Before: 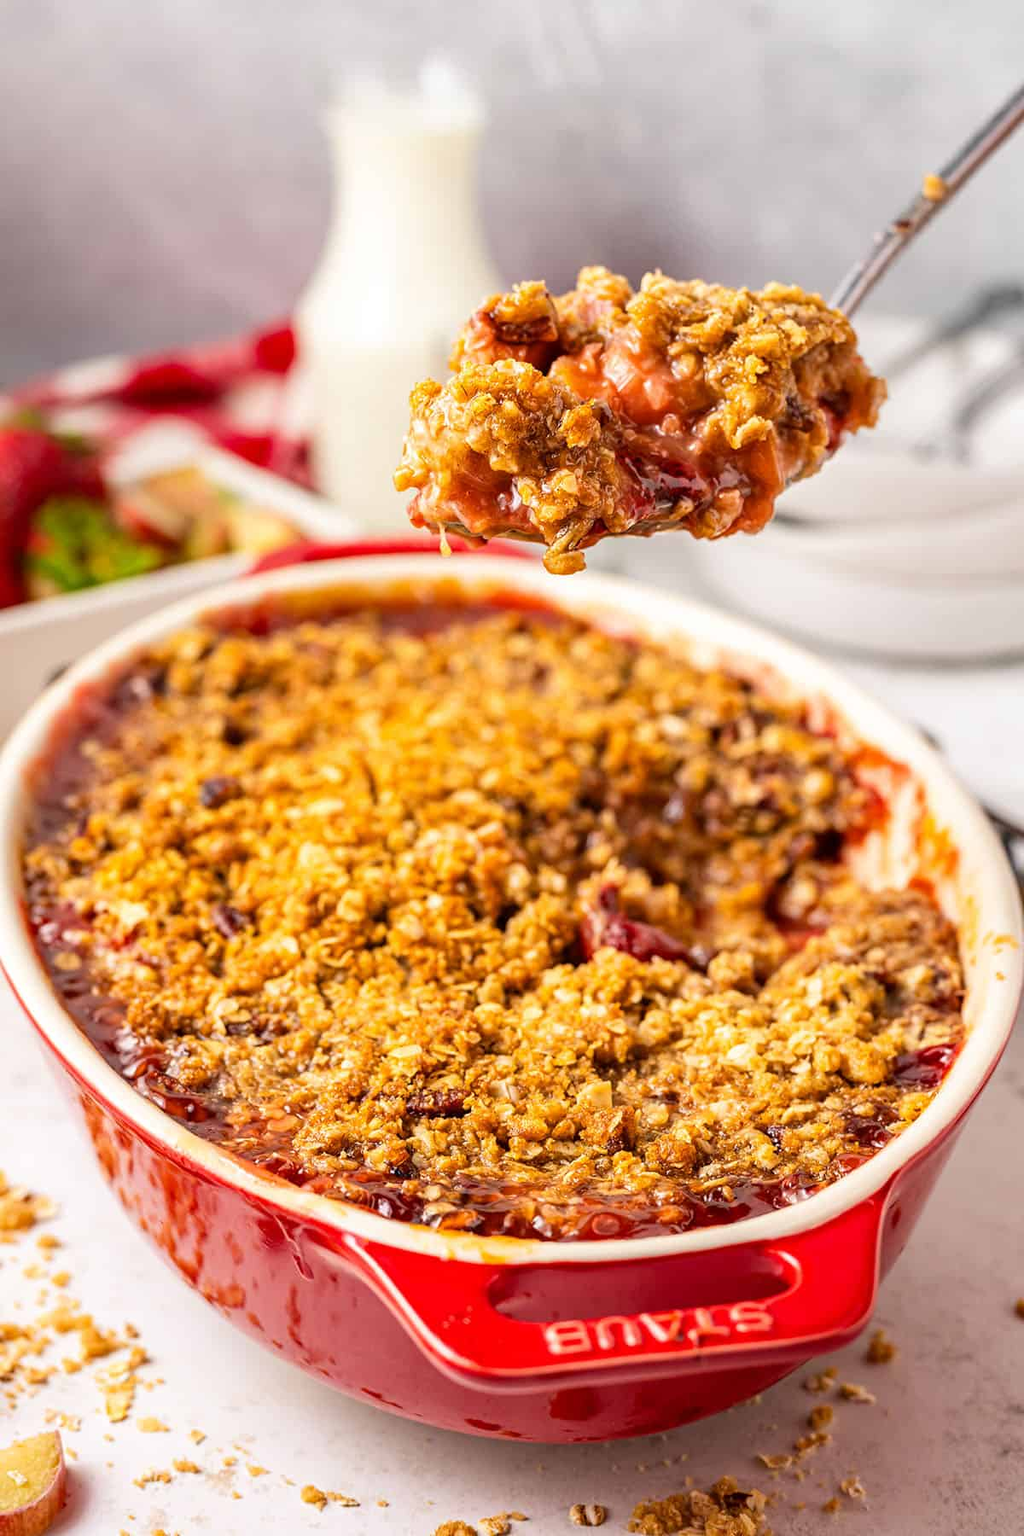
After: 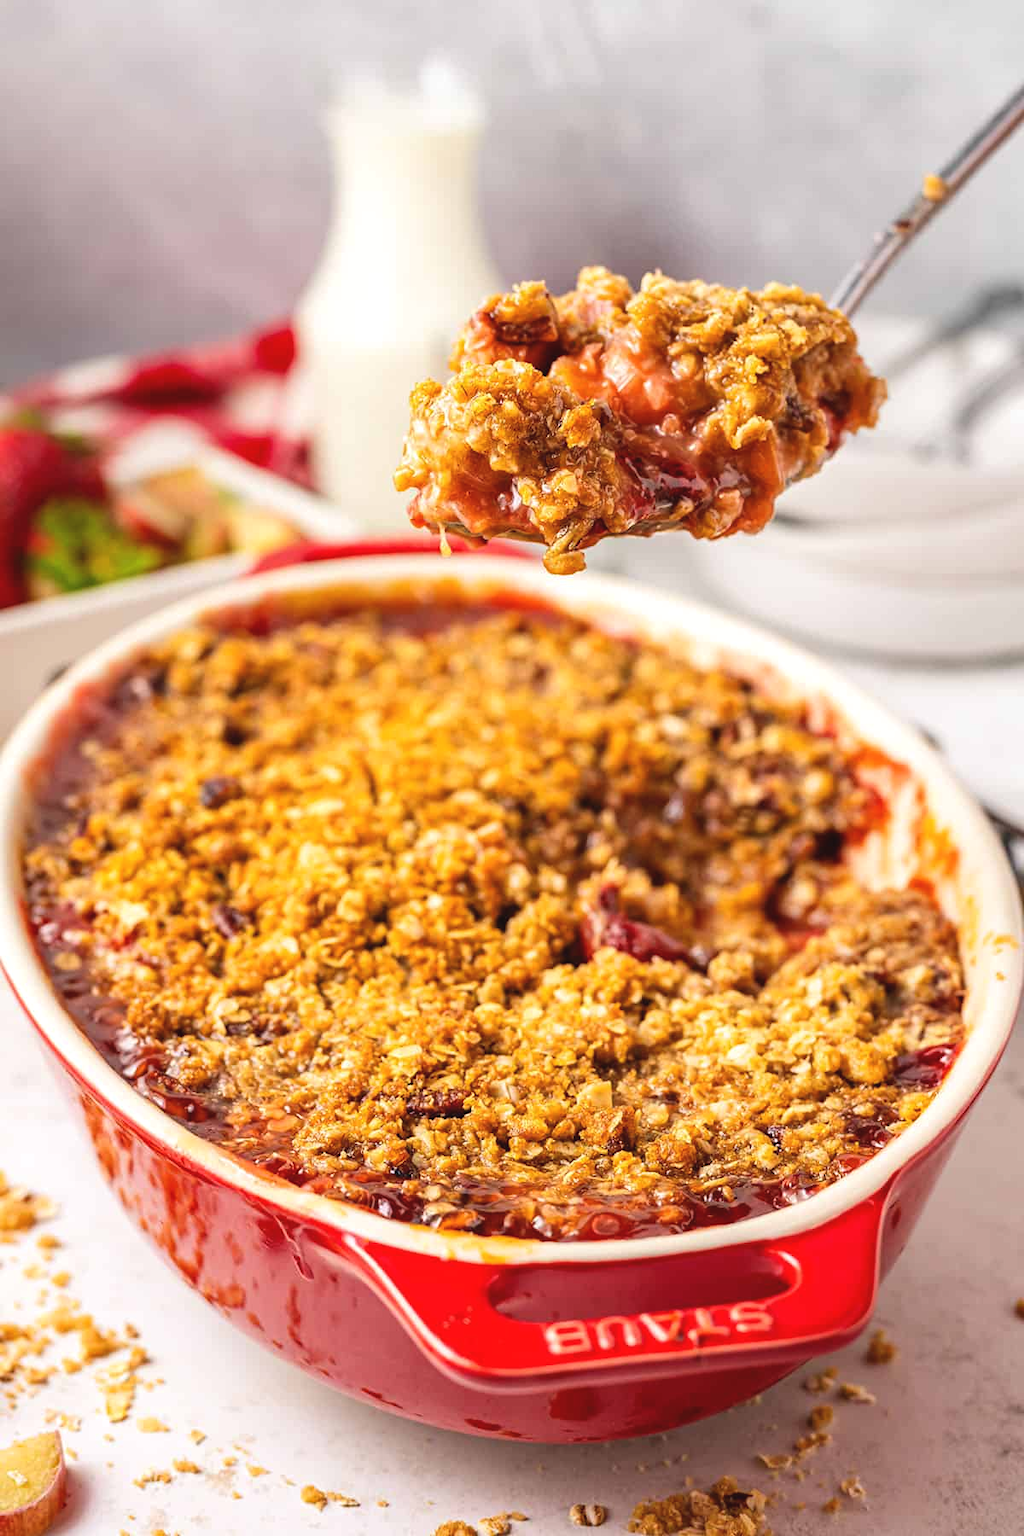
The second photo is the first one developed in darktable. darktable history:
exposure: black level correction -0.005, exposure 0.054 EV, compensate highlight preservation false
